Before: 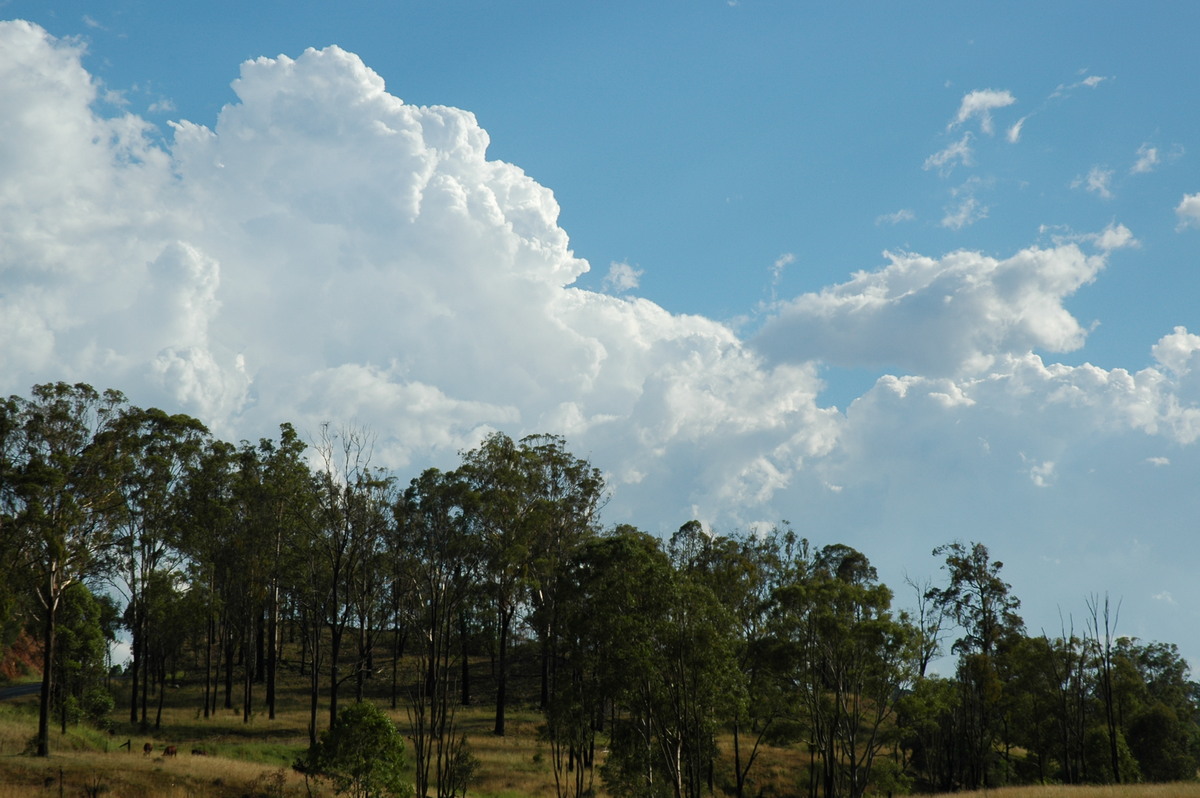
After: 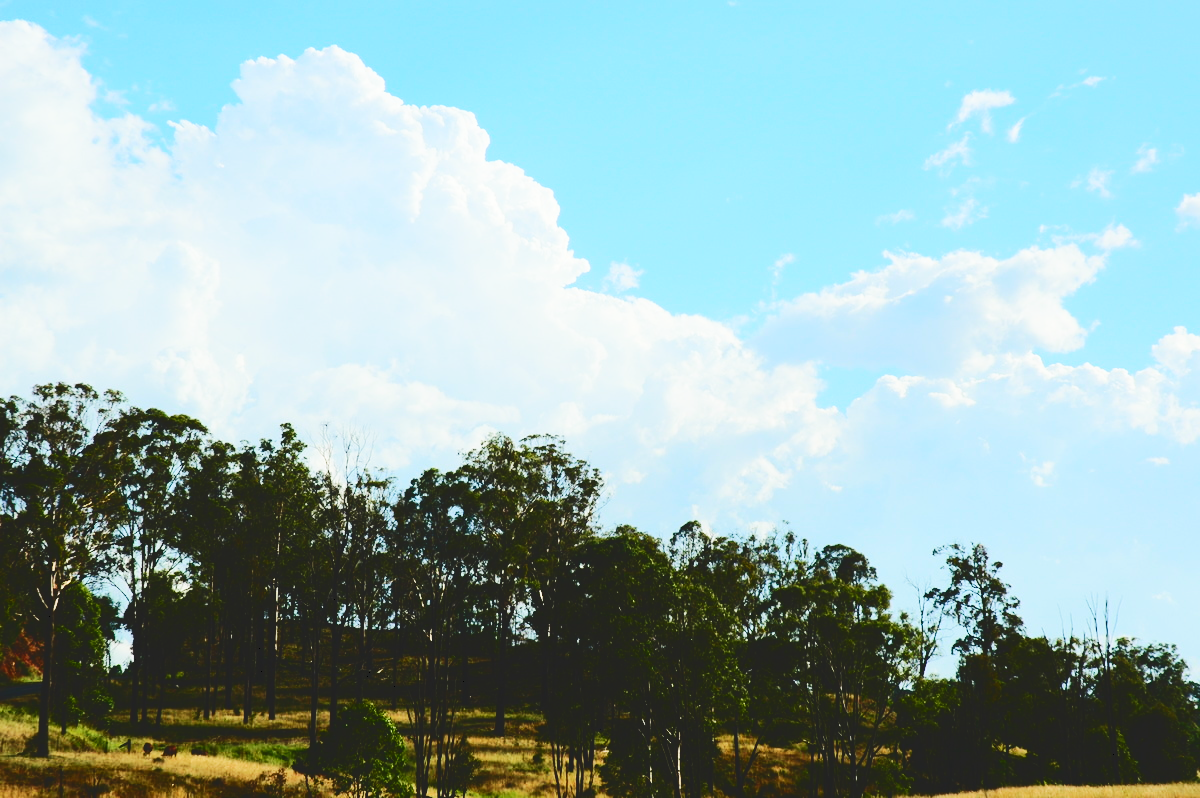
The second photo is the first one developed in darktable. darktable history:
exposure: exposure -0.156 EV, compensate exposure bias true, compensate highlight preservation false
contrast brightness saturation: contrast 0.195, brightness 0.166, saturation 0.23
base curve: curves: ch0 [(0, 0) (0.028, 0.03) (0.121, 0.232) (0.46, 0.748) (0.859, 0.968) (1, 1)], preserve colors none
tone equalizer: edges refinement/feathering 500, mask exposure compensation -1.57 EV, preserve details no
tone curve: curves: ch0 [(0, 0) (0.003, 0.13) (0.011, 0.13) (0.025, 0.134) (0.044, 0.136) (0.069, 0.139) (0.1, 0.144) (0.136, 0.151) (0.177, 0.171) (0.224, 0.2) (0.277, 0.247) (0.335, 0.318) (0.399, 0.412) (0.468, 0.536) (0.543, 0.659) (0.623, 0.746) (0.709, 0.812) (0.801, 0.871) (0.898, 0.915) (1, 1)], color space Lab, independent channels, preserve colors none
